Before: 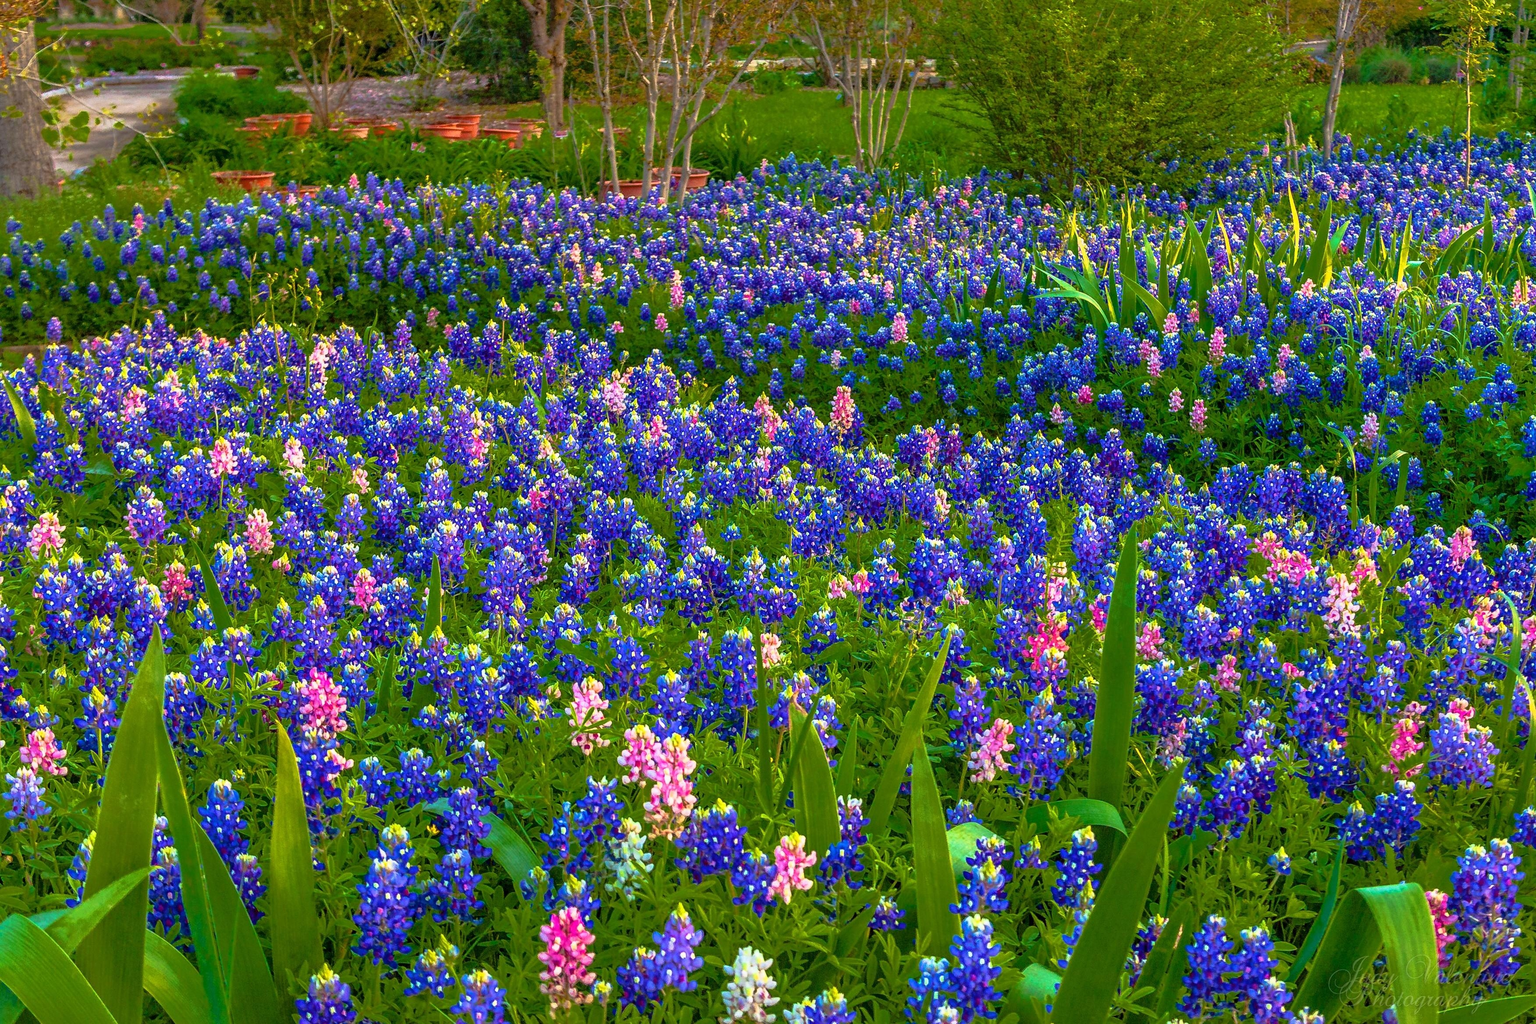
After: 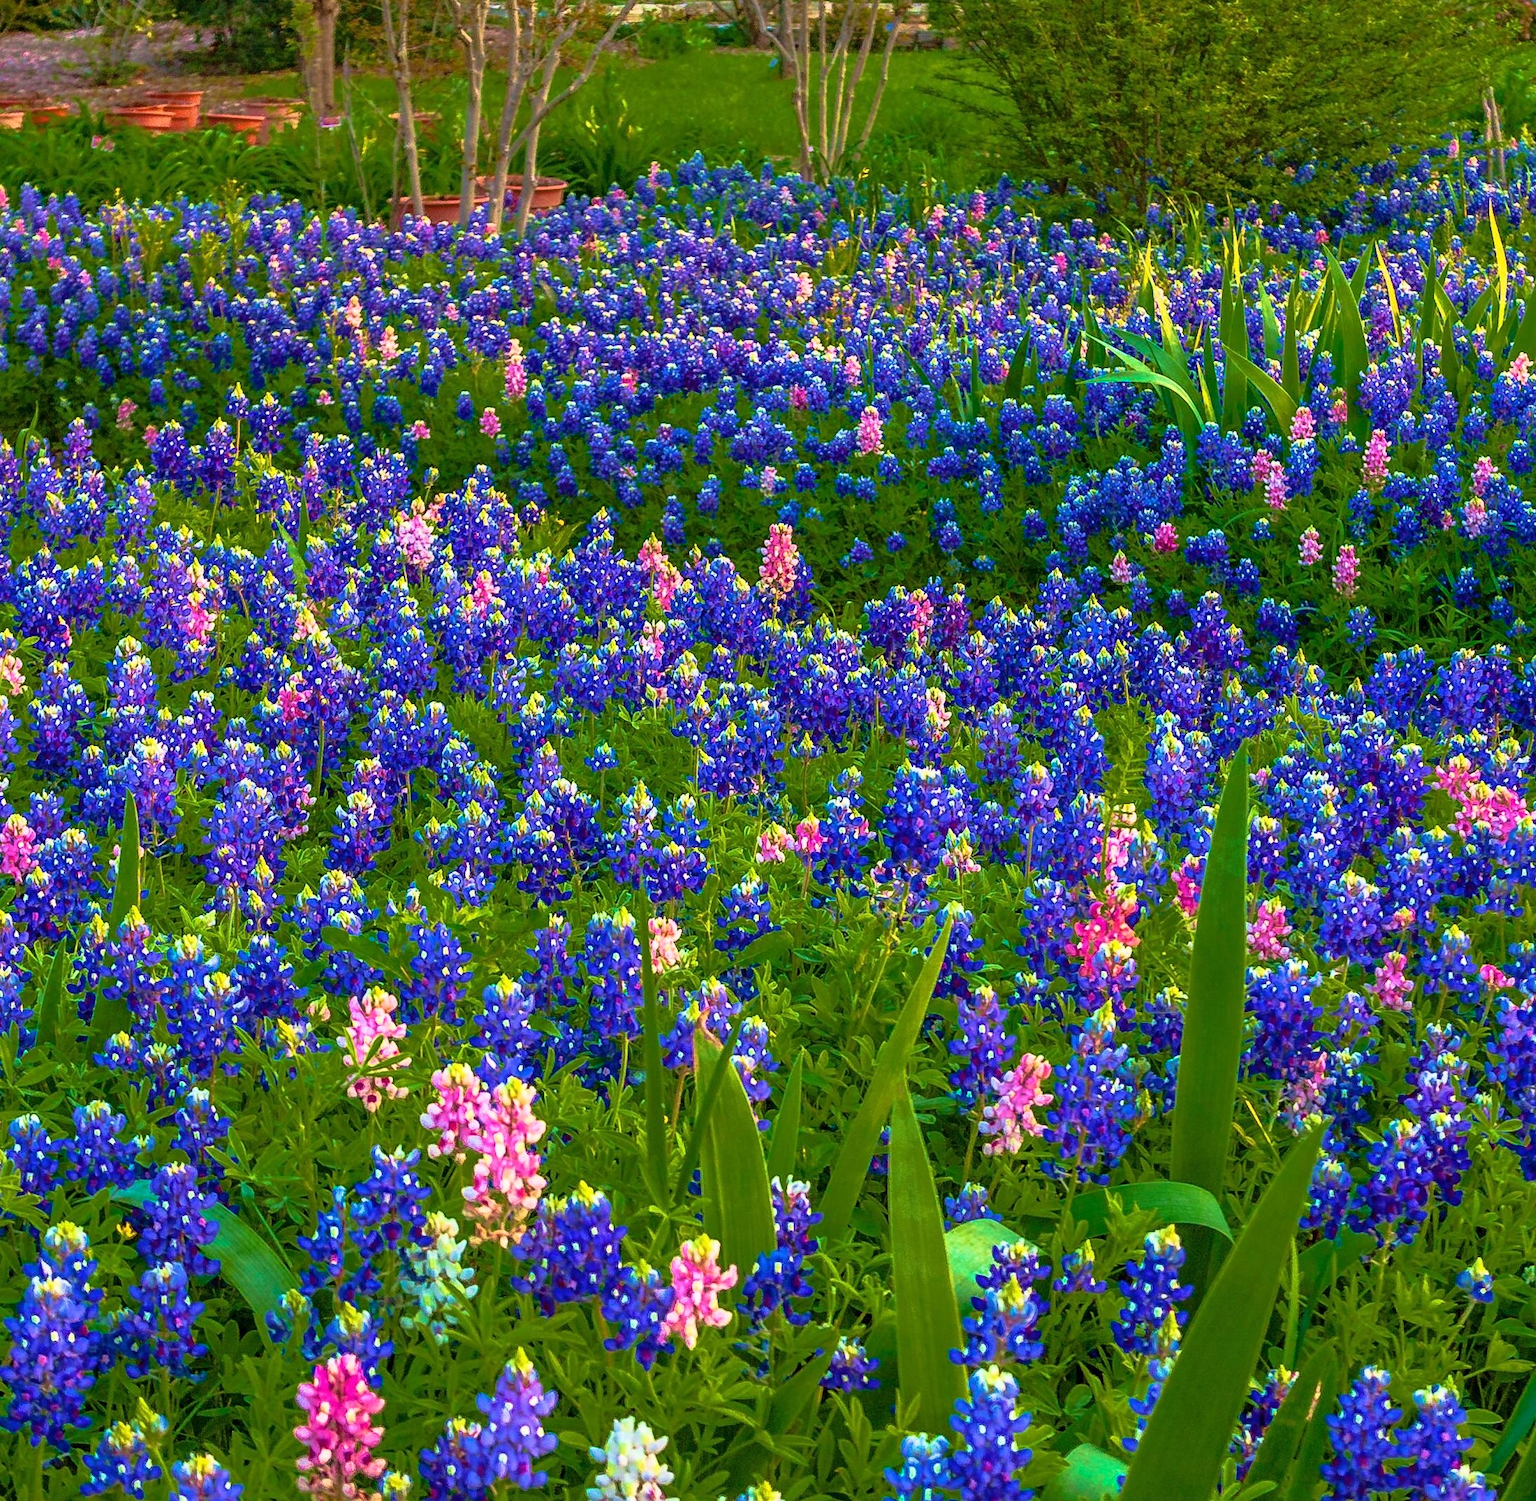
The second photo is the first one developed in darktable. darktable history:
velvia: strength 39.22%
crop and rotate: left 23.067%, top 5.624%, right 14.159%, bottom 2.325%
